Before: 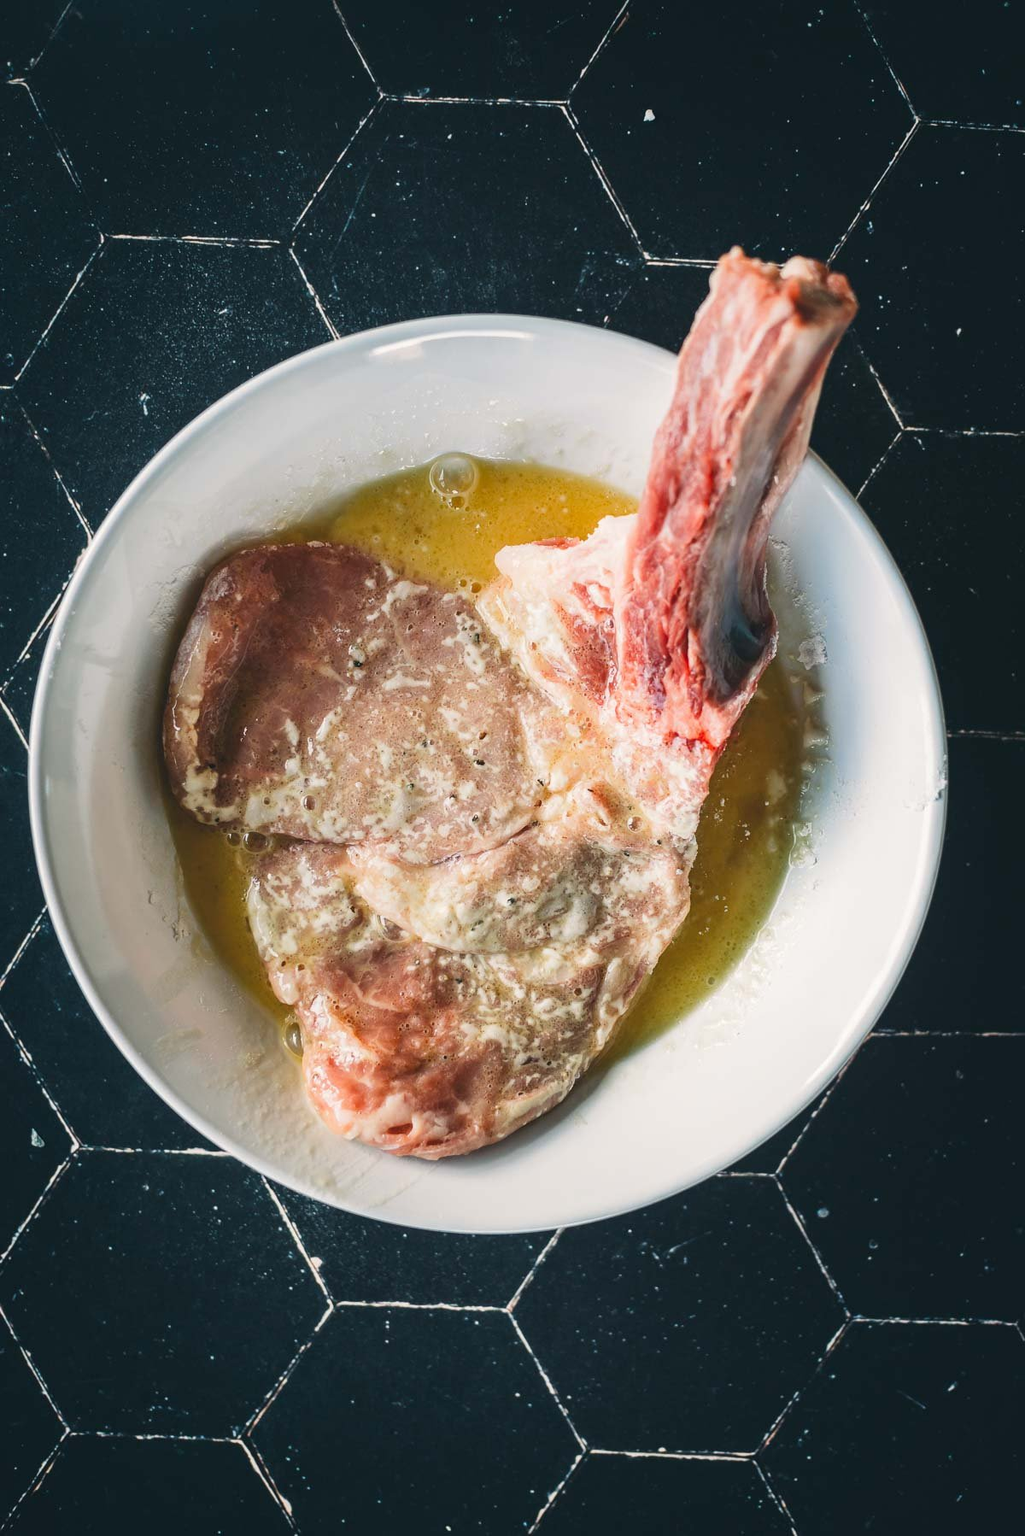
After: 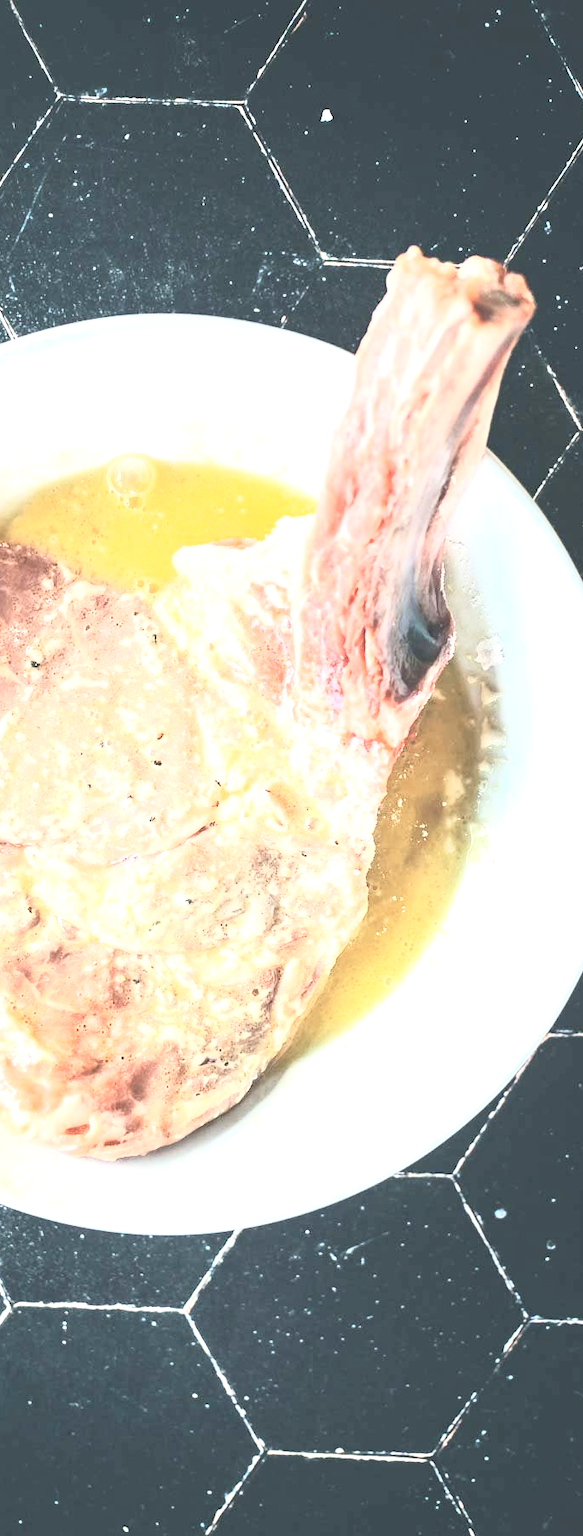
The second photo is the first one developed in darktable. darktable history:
exposure: black level correction -0.002, exposure 1.331 EV, compensate exposure bias true, compensate highlight preservation false
contrast brightness saturation: contrast 0.424, brightness 0.557, saturation -0.19
crop: left 31.505%, top 0.023%, right 11.544%
